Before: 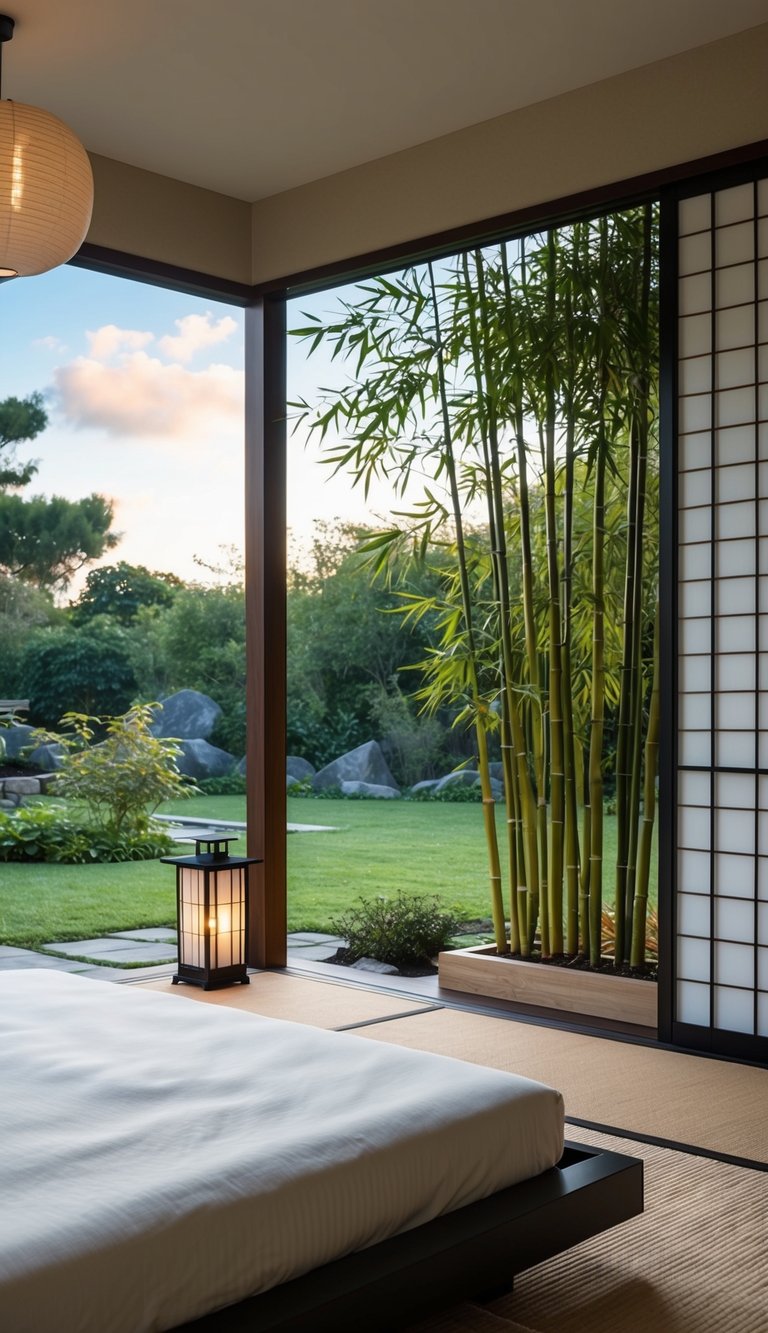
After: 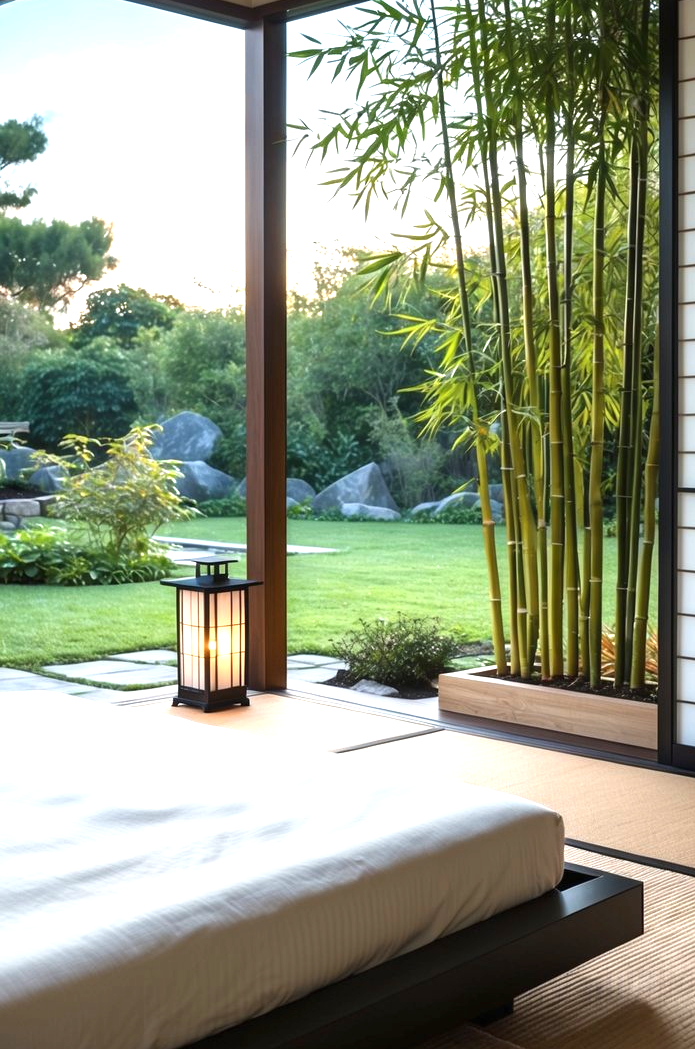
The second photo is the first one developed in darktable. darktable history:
crop: top 20.916%, right 9.437%, bottom 0.316%
exposure: black level correction 0, exposure 1 EV, compensate exposure bias true, compensate highlight preservation false
